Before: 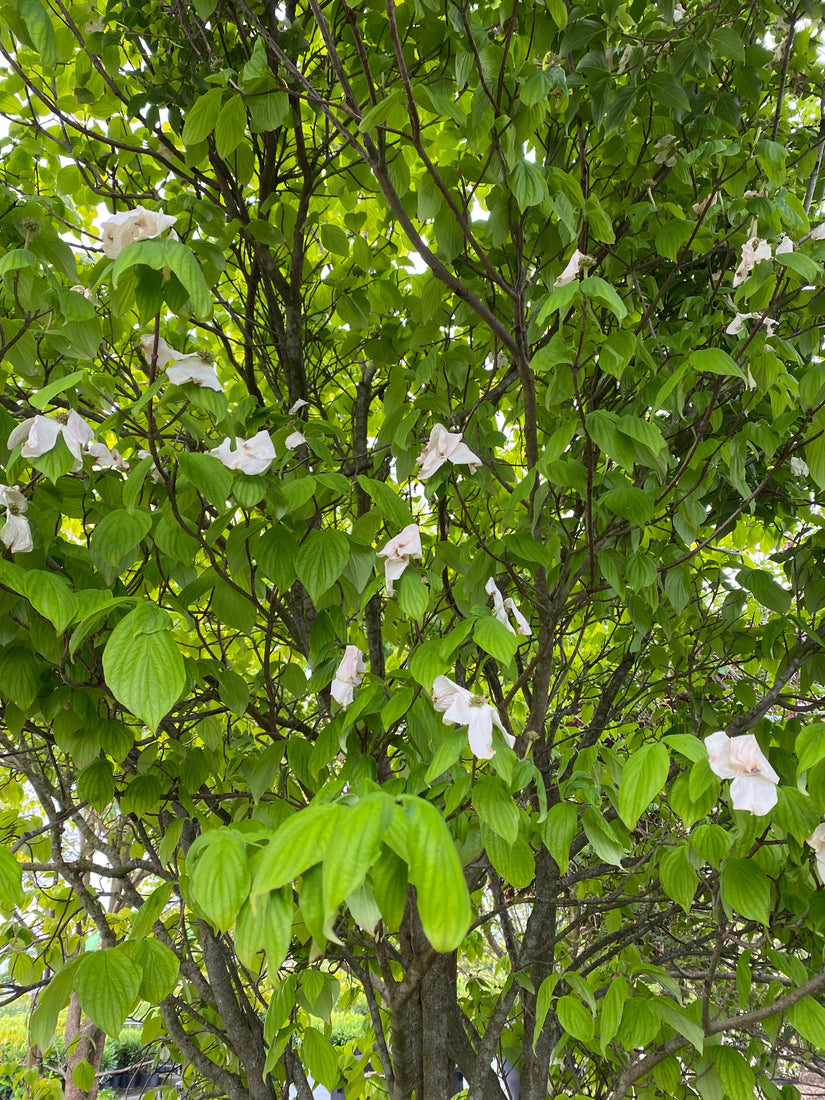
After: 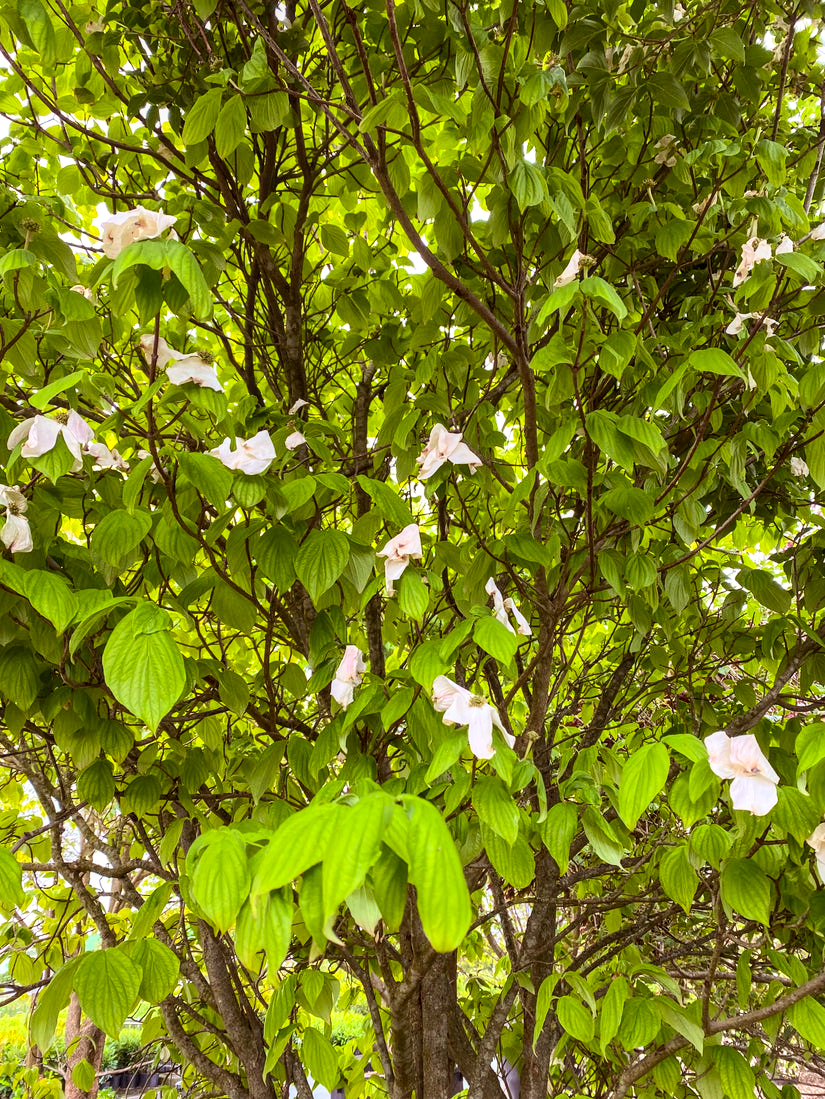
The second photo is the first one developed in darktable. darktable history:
rgb levels: mode RGB, independent channels, levels [[0, 0.5, 1], [0, 0.521, 1], [0, 0.536, 1]]
crop: bottom 0.071%
contrast brightness saturation: contrast 0.2, brightness 0.16, saturation 0.22
local contrast: on, module defaults
